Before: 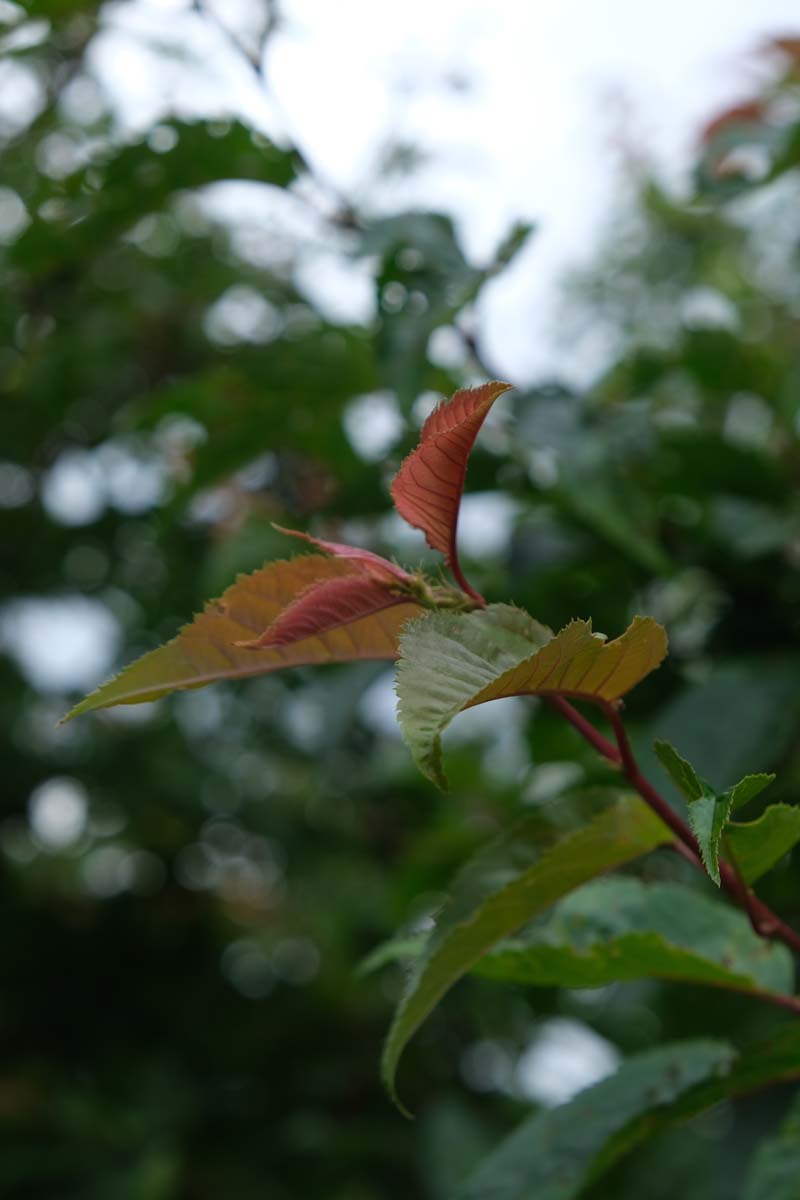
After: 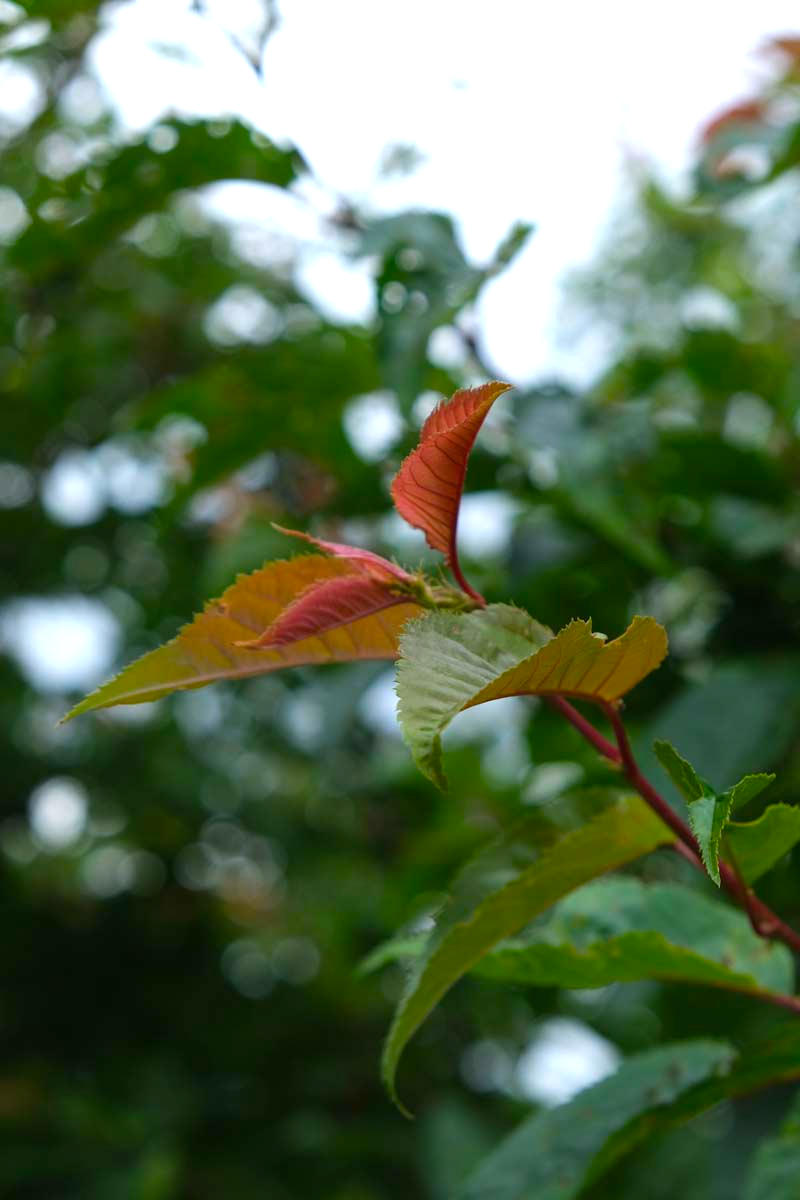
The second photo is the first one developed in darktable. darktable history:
color balance rgb: power › hue 328.21°, perceptual saturation grading › global saturation 31.061%
exposure: exposure 0.609 EV, compensate exposure bias true, compensate highlight preservation false
